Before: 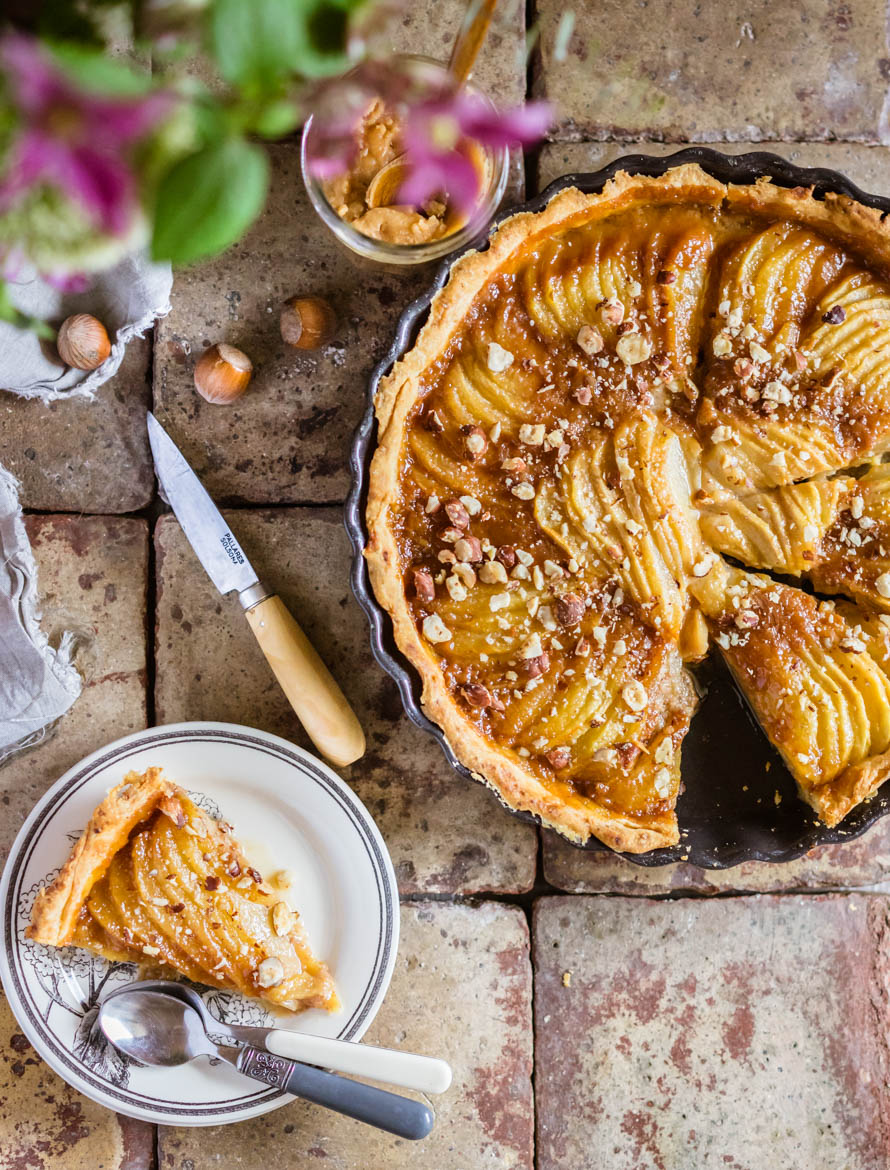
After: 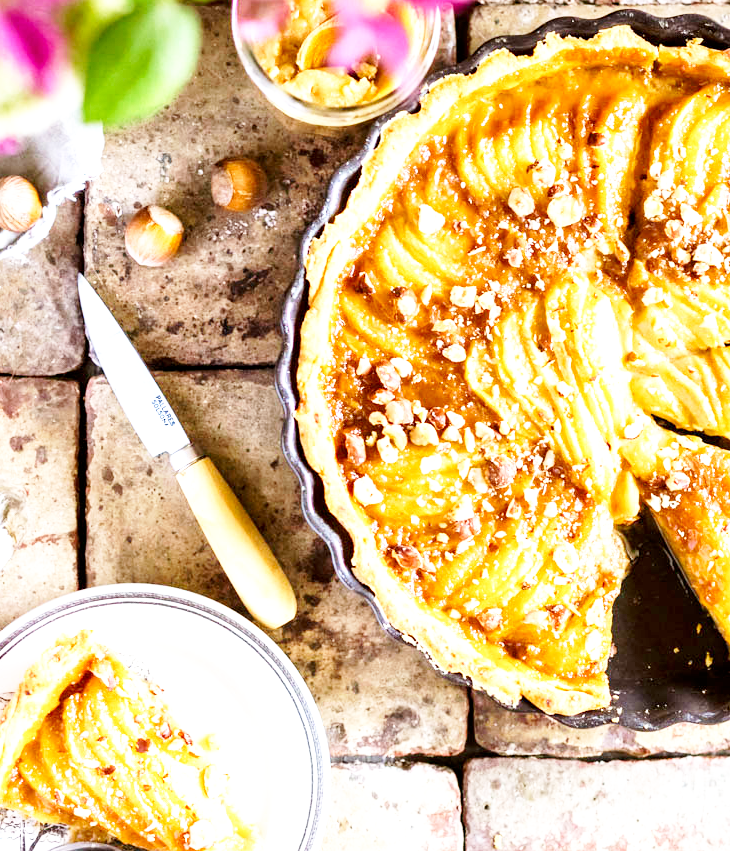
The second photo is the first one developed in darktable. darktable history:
crop: left 7.856%, top 11.836%, right 10.12%, bottom 15.387%
base curve: curves: ch0 [(0, 0) (0.005, 0.002) (0.15, 0.3) (0.4, 0.7) (0.75, 0.95) (1, 1)], preserve colors none
exposure: black level correction 0.001, exposure 1 EV, compensate highlight preservation false
